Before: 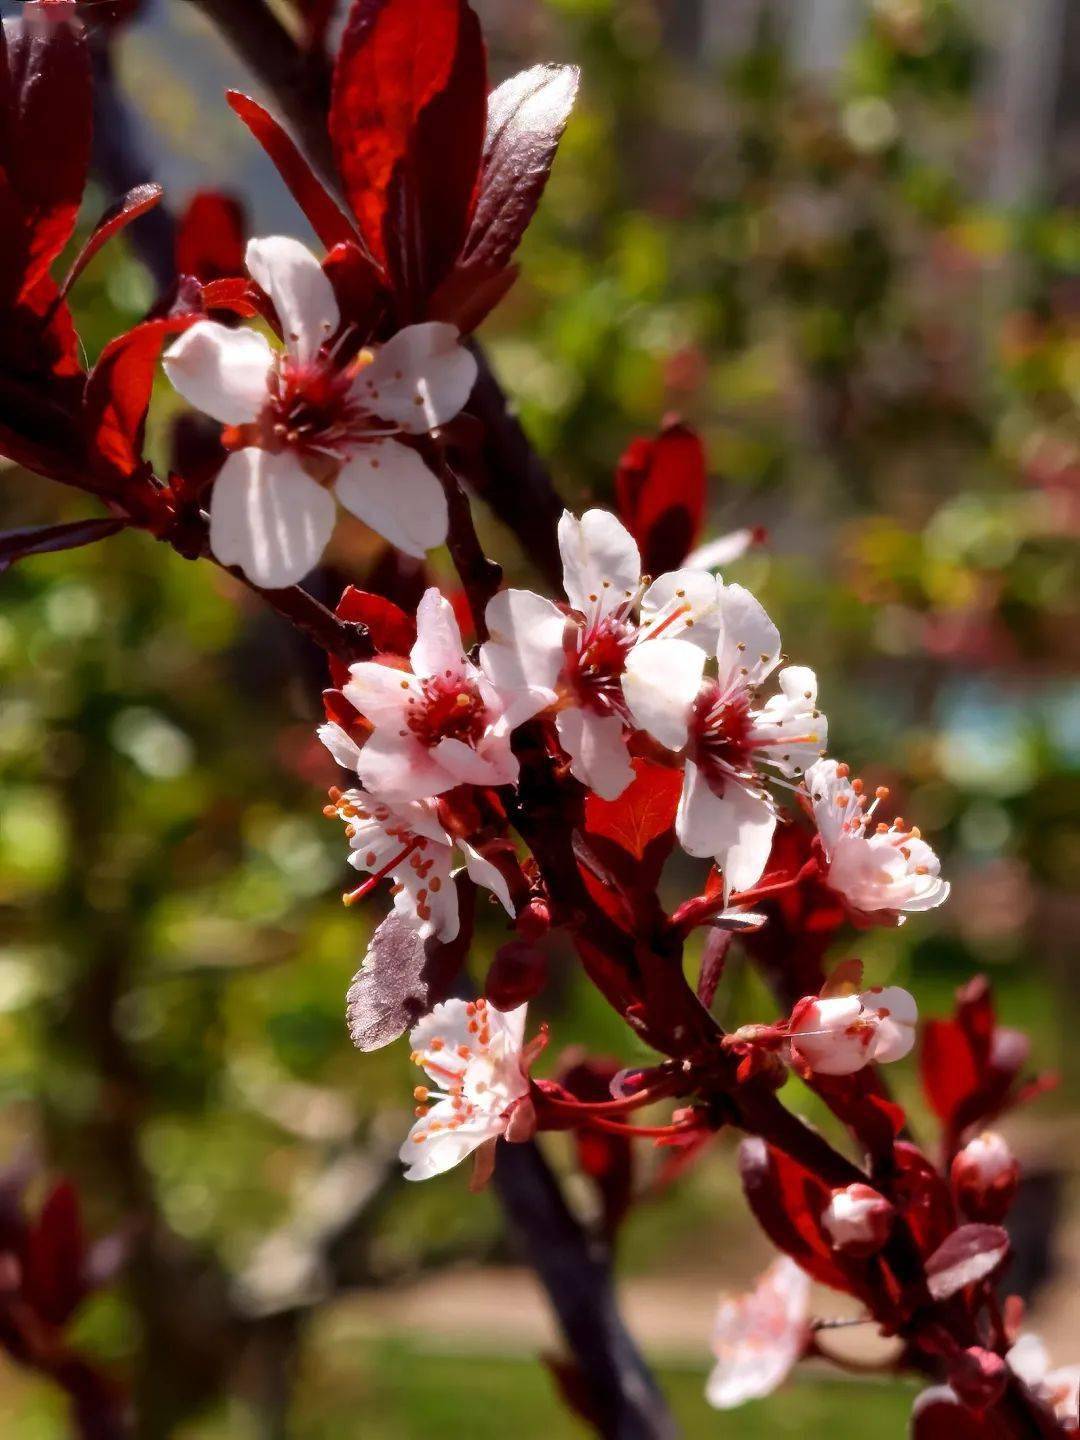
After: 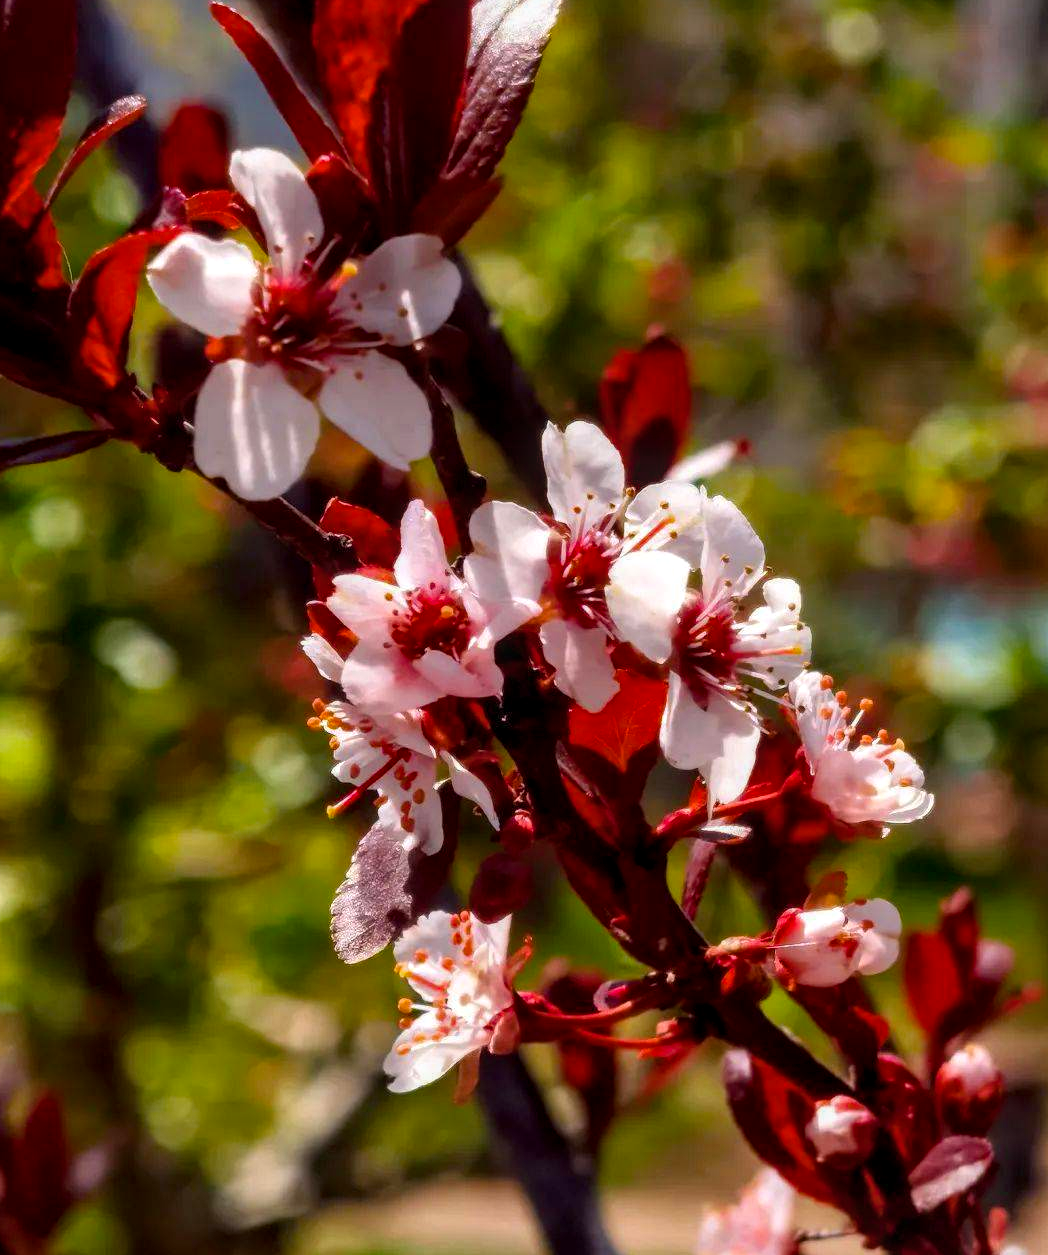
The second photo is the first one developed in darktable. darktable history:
crop: left 1.507%, top 6.147%, right 1.379%, bottom 6.637%
local contrast: on, module defaults
color balance rgb: perceptual saturation grading › global saturation 25%, global vibrance 10%
